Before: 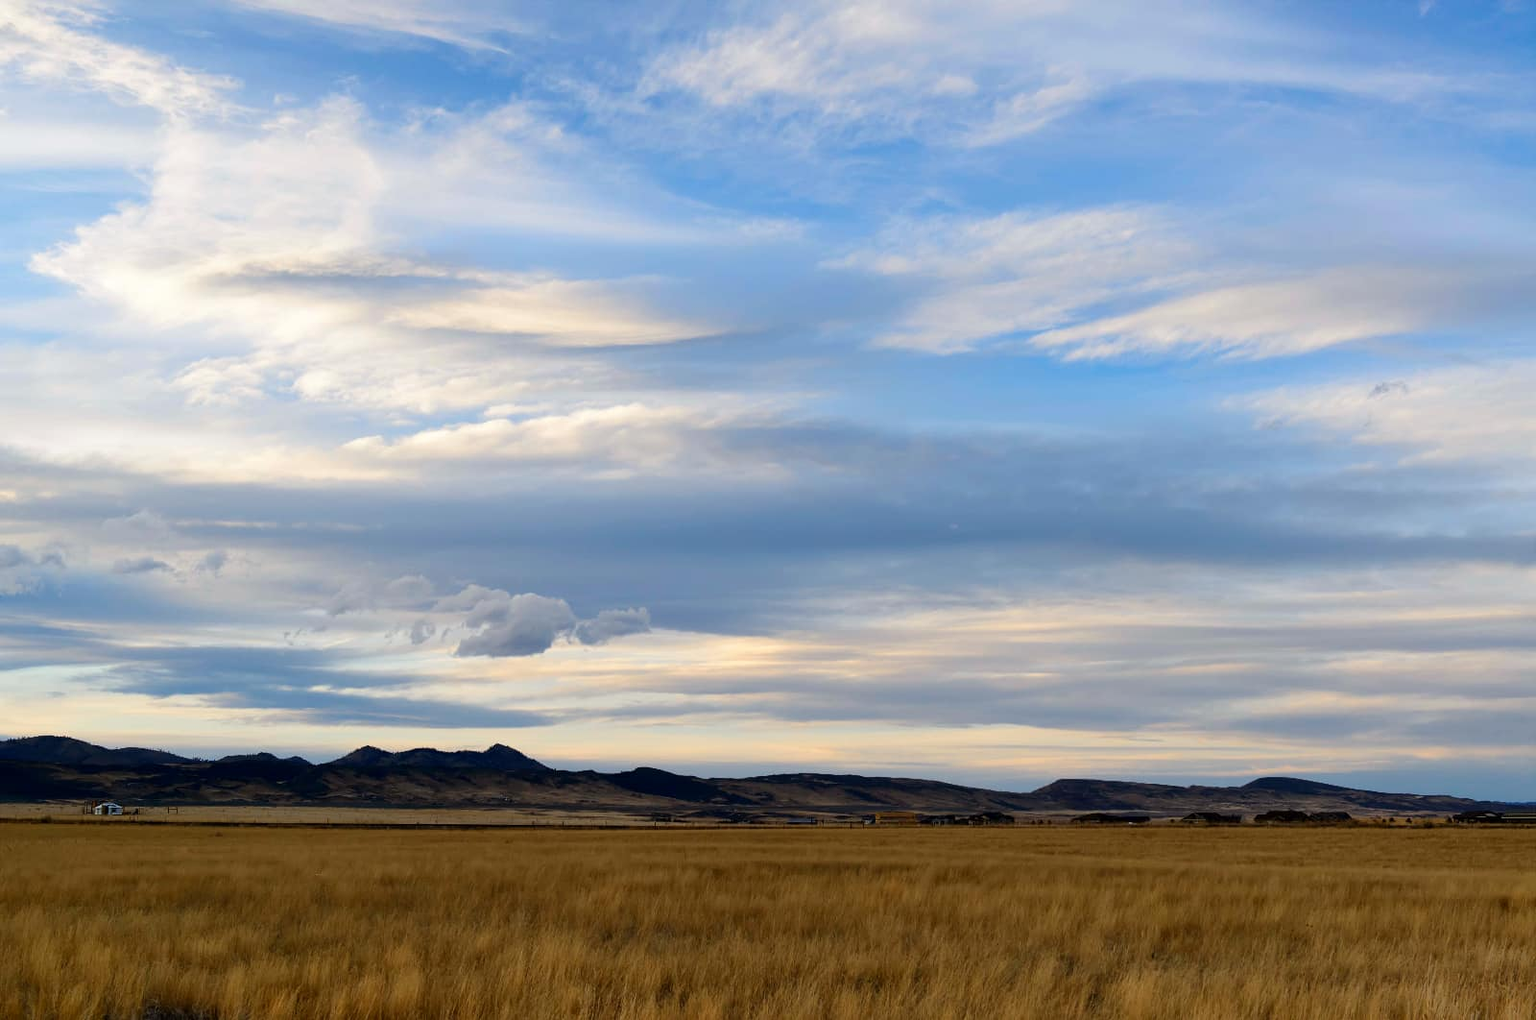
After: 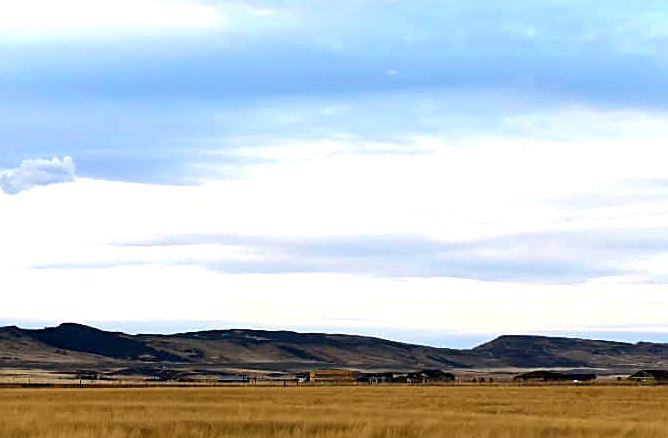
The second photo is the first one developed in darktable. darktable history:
color balance rgb: shadows lift › chroma 2.03%, shadows lift › hue 138.36°, highlights gain › luminance 17.549%, perceptual saturation grading › global saturation 0.721%
crop: left 37.657%, top 44.86%, right 20.588%, bottom 13.841%
exposure: black level correction 0, exposure 1.105 EV, compensate highlight preservation false
sharpen: on, module defaults
